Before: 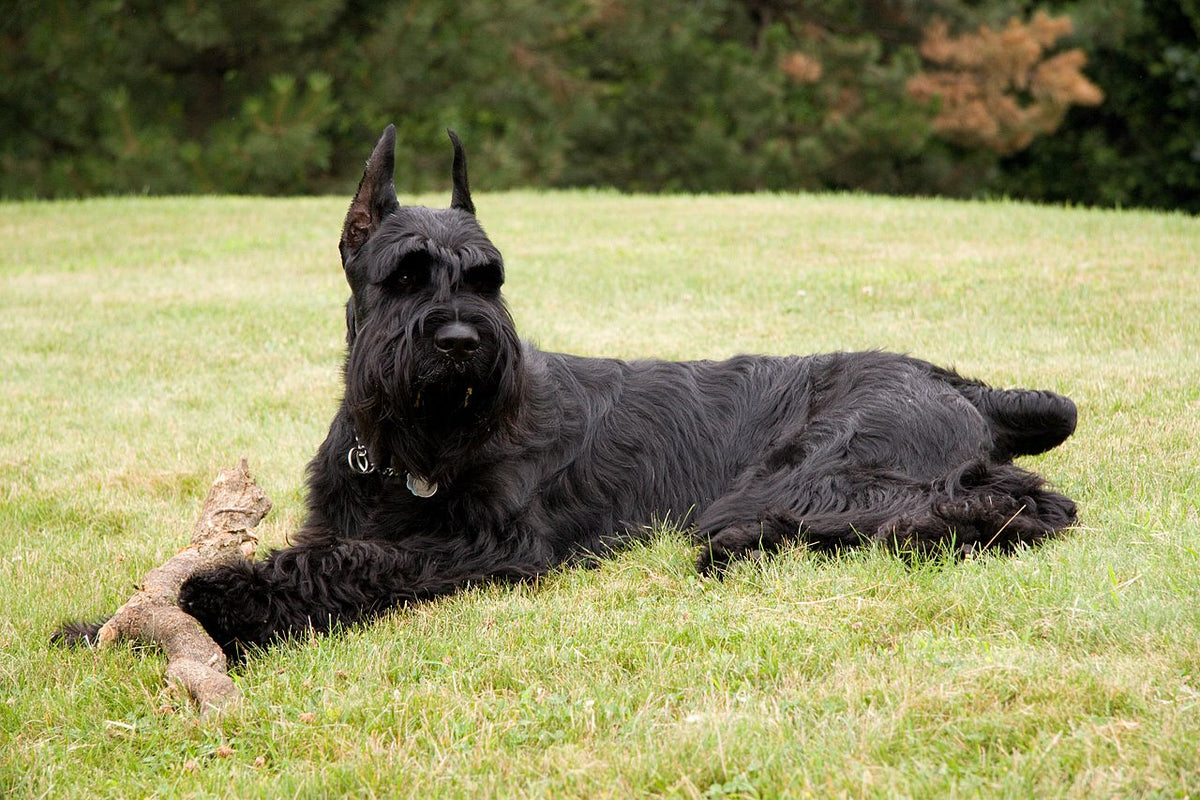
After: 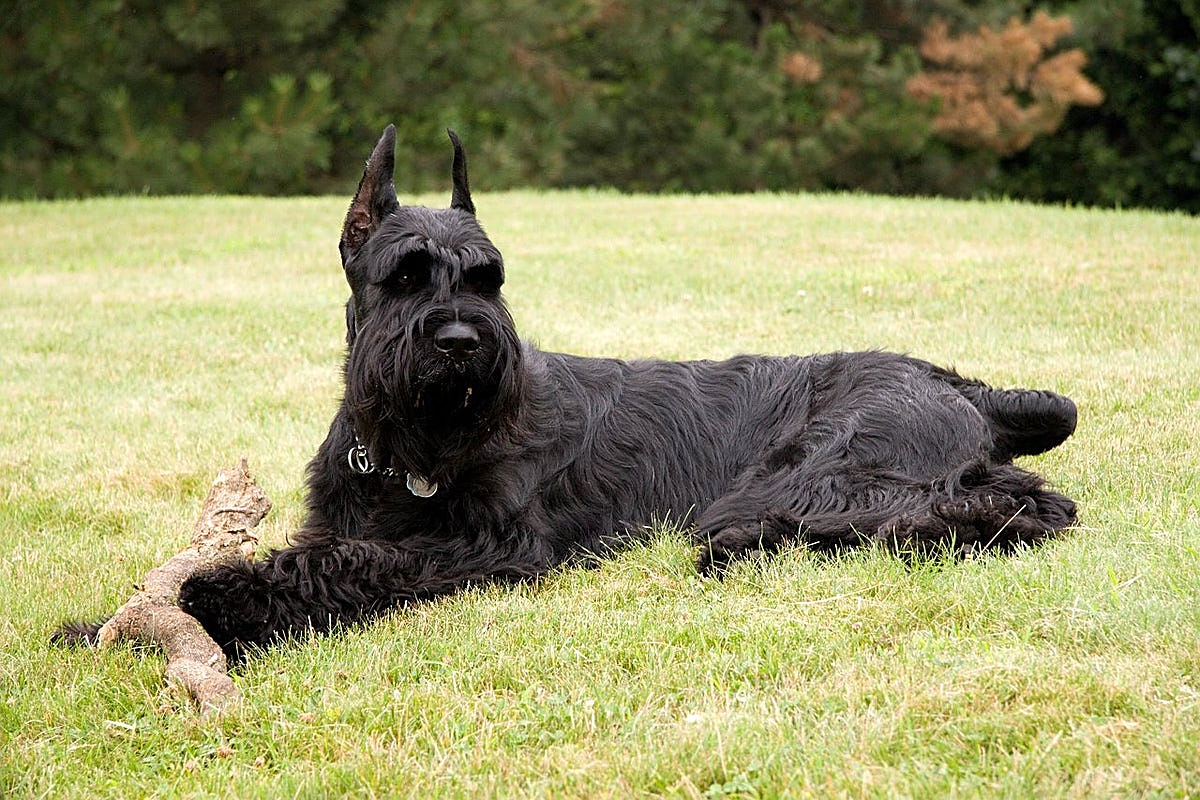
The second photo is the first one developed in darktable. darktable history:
exposure: exposure 0.15 EV, compensate highlight preservation false
sharpen: on, module defaults
